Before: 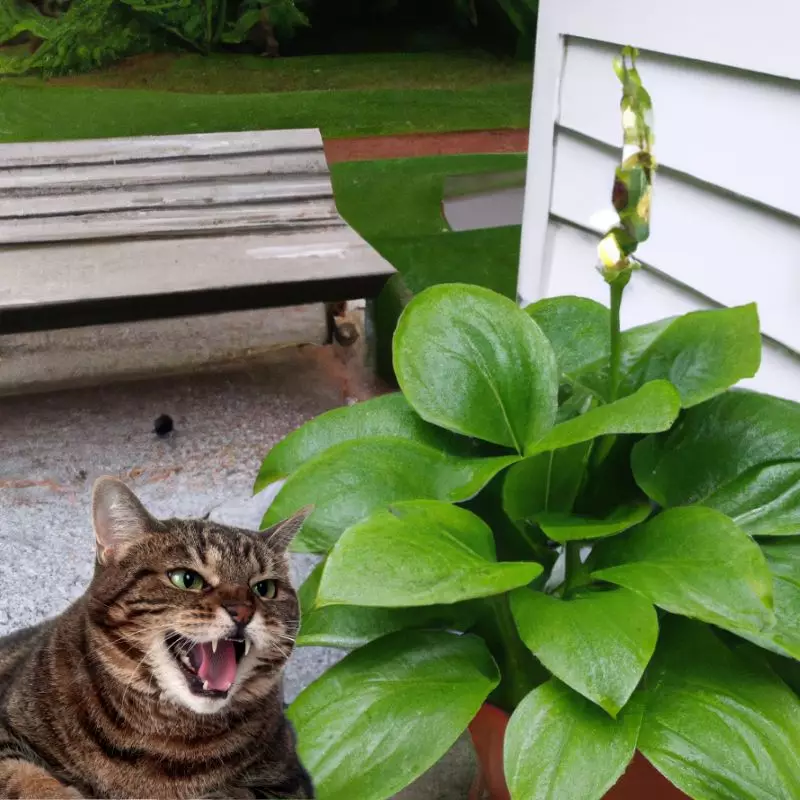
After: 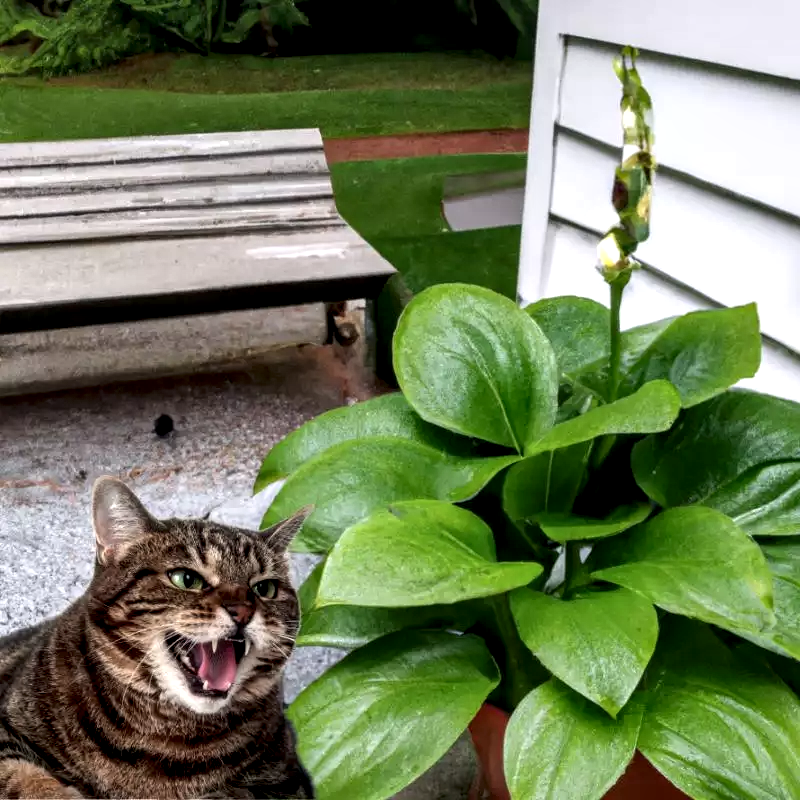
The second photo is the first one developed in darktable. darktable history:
local contrast: highlights 65%, shadows 54%, detail 169%, midtone range 0.512
